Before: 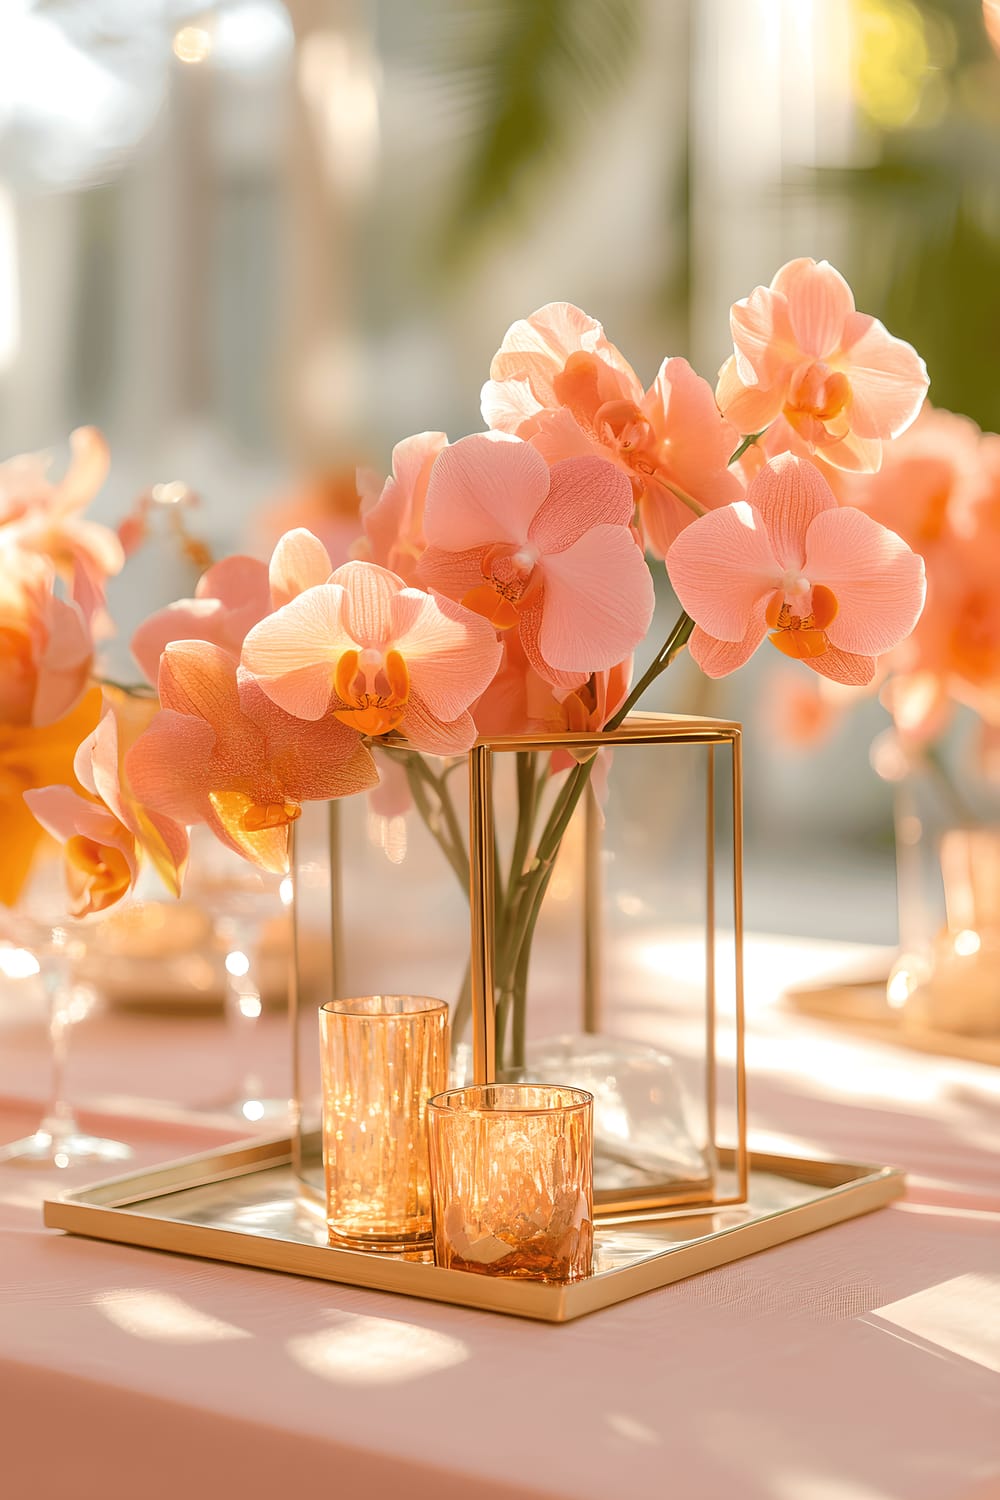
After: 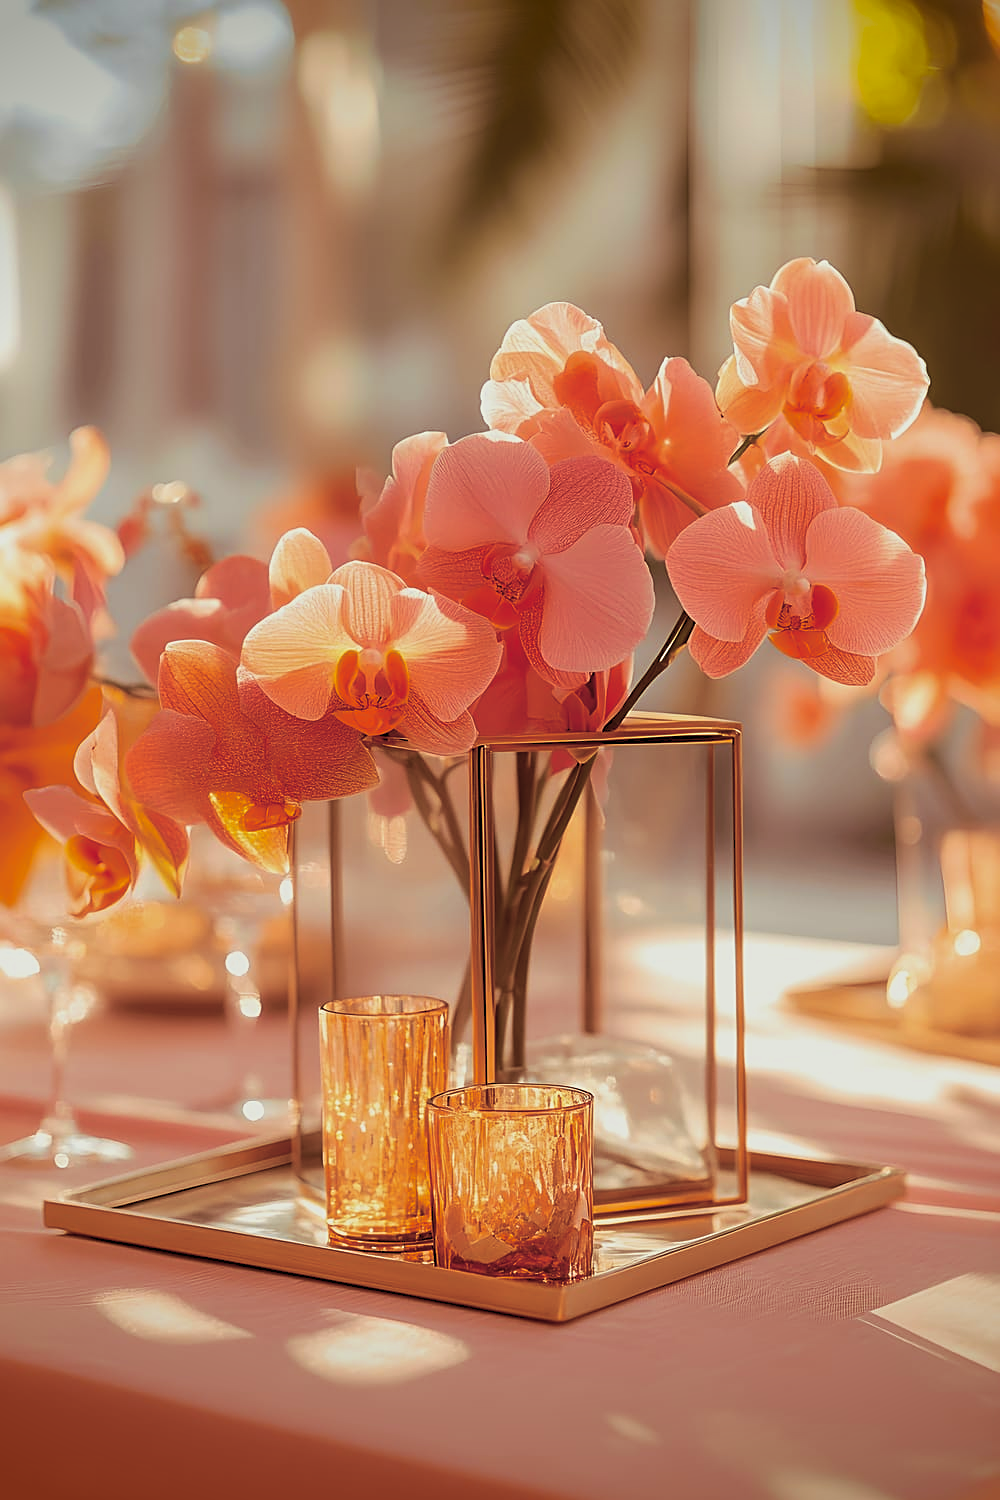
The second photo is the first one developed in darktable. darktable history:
sharpen: on, module defaults
rgb levels: preserve colors sum RGB, levels [[0.038, 0.433, 0.934], [0, 0.5, 1], [0, 0.5, 1]]
split-toning: on, module defaults
contrast brightness saturation: brightness -0.25, saturation 0.2
vignetting: fall-off start 88.53%, fall-off radius 44.2%, saturation 0.376, width/height ratio 1.161
velvia: strength 15%
